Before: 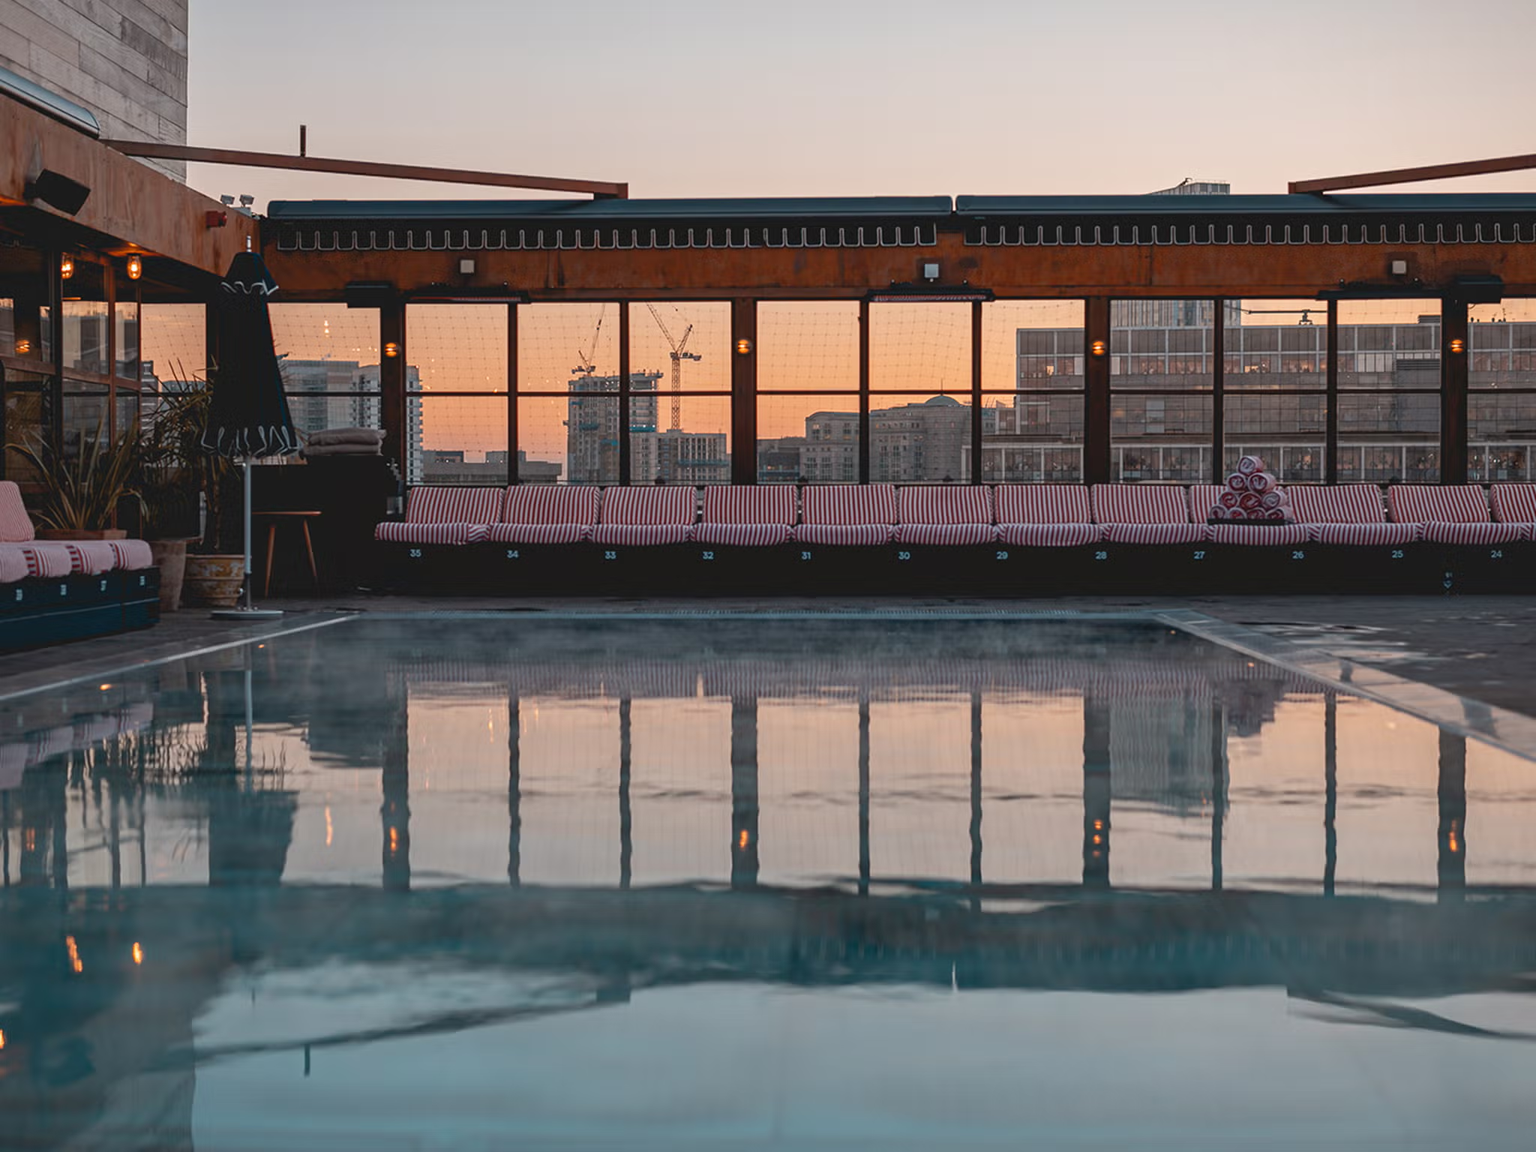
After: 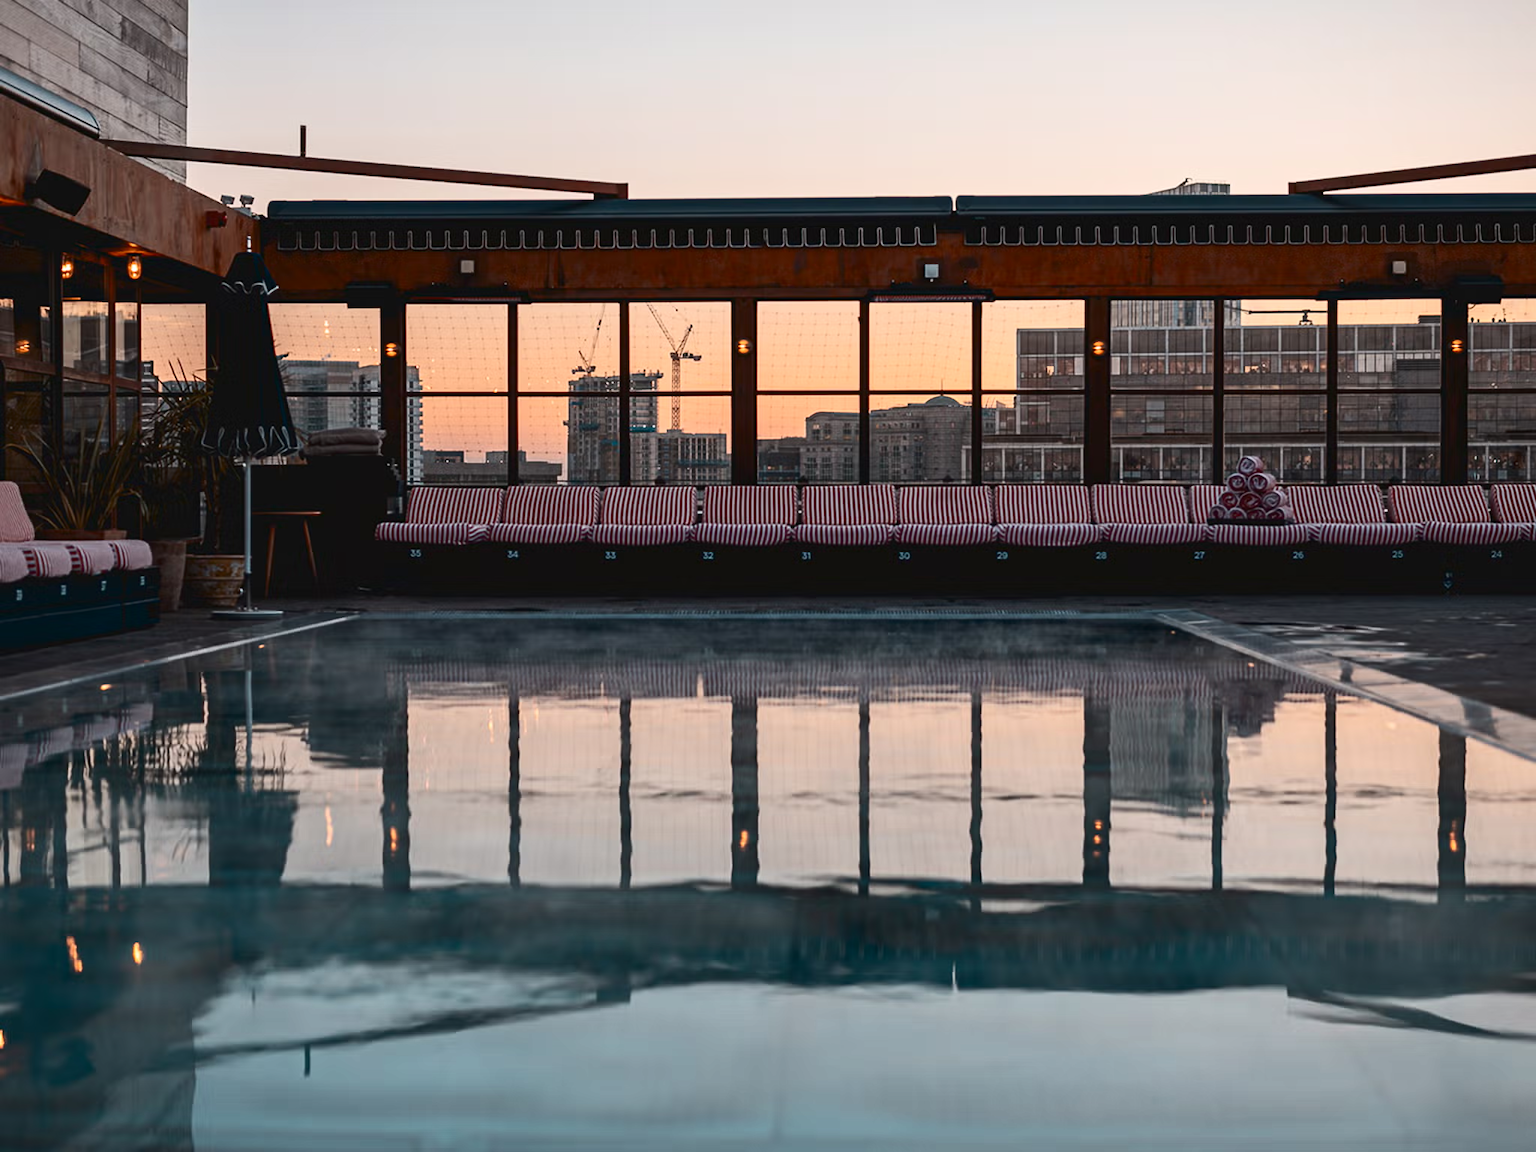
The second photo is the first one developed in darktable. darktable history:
contrast brightness saturation: contrast 0.279
